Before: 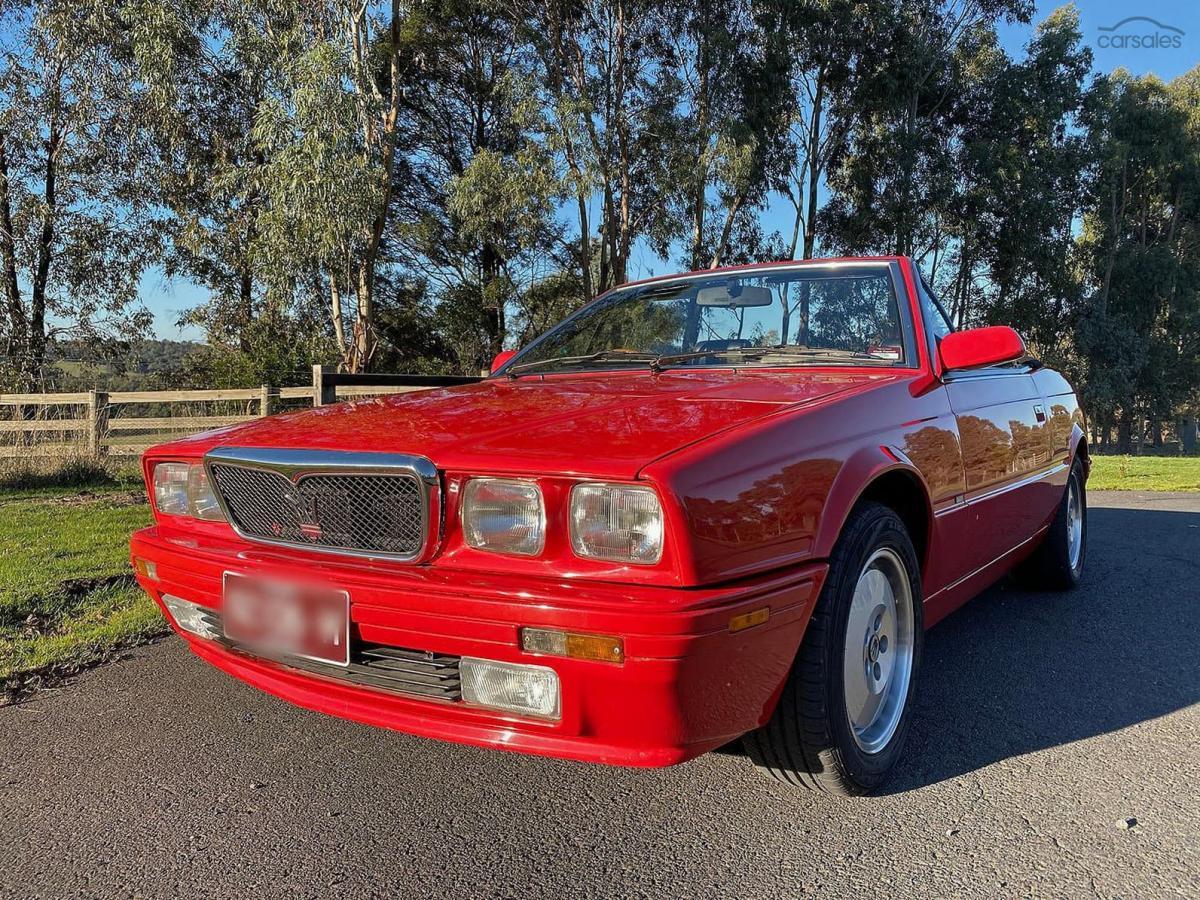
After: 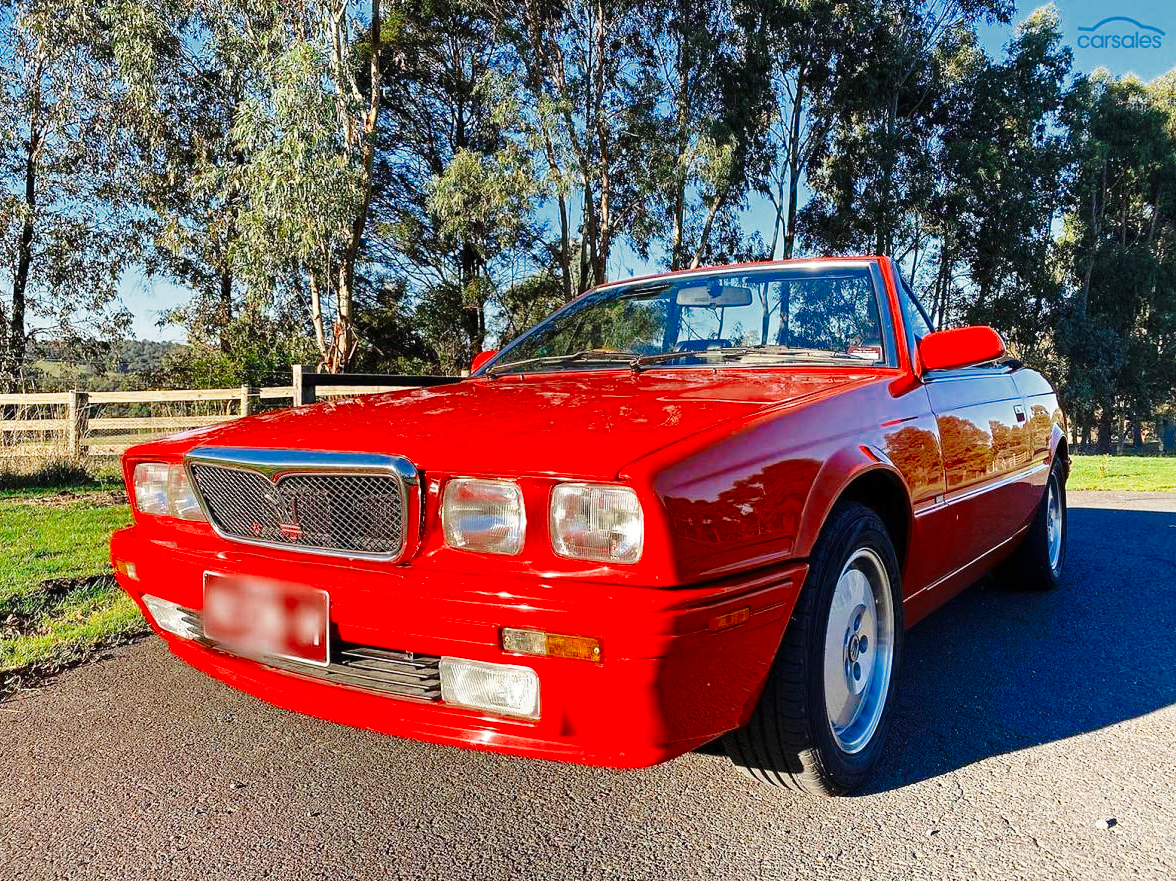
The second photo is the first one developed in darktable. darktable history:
color zones: curves: ch0 [(0, 0.5) (0.125, 0.4) (0.25, 0.5) (0.375, 0.4) (0.5, 0.4) (0.625, 0.35) (0.75, 0.35) (0.875, 0.5)]; ch1 [(0, 0.35) (0.125, 0.45) (0.25, 0.35) (0.375, 0.35) (0.5, 0.35) (0.625, 0.35) (0.75, 0.45) (0.875, 0.35)]; ch2 [(0, 0.6) (0.125, 0.5) (0.25, 0.5) (0.375, 0.6) (0.5, 0.6) (0.625, 0.5) (0.75, 0.5) (0.875, 0.5)]
contrast brightness saturation: saturation 0.493
crop: left 1.678%, right 0.276%, bottom 2.008%
levels: mode automatic, levels [0, 0.474, 0.947]
base curve: curves: ch0 [(0, 0) (0.028, 0.03) (0.105, 0.232) (0.387, 0.748) (0.754, 0.968) (1, 1)], preserve colors none
